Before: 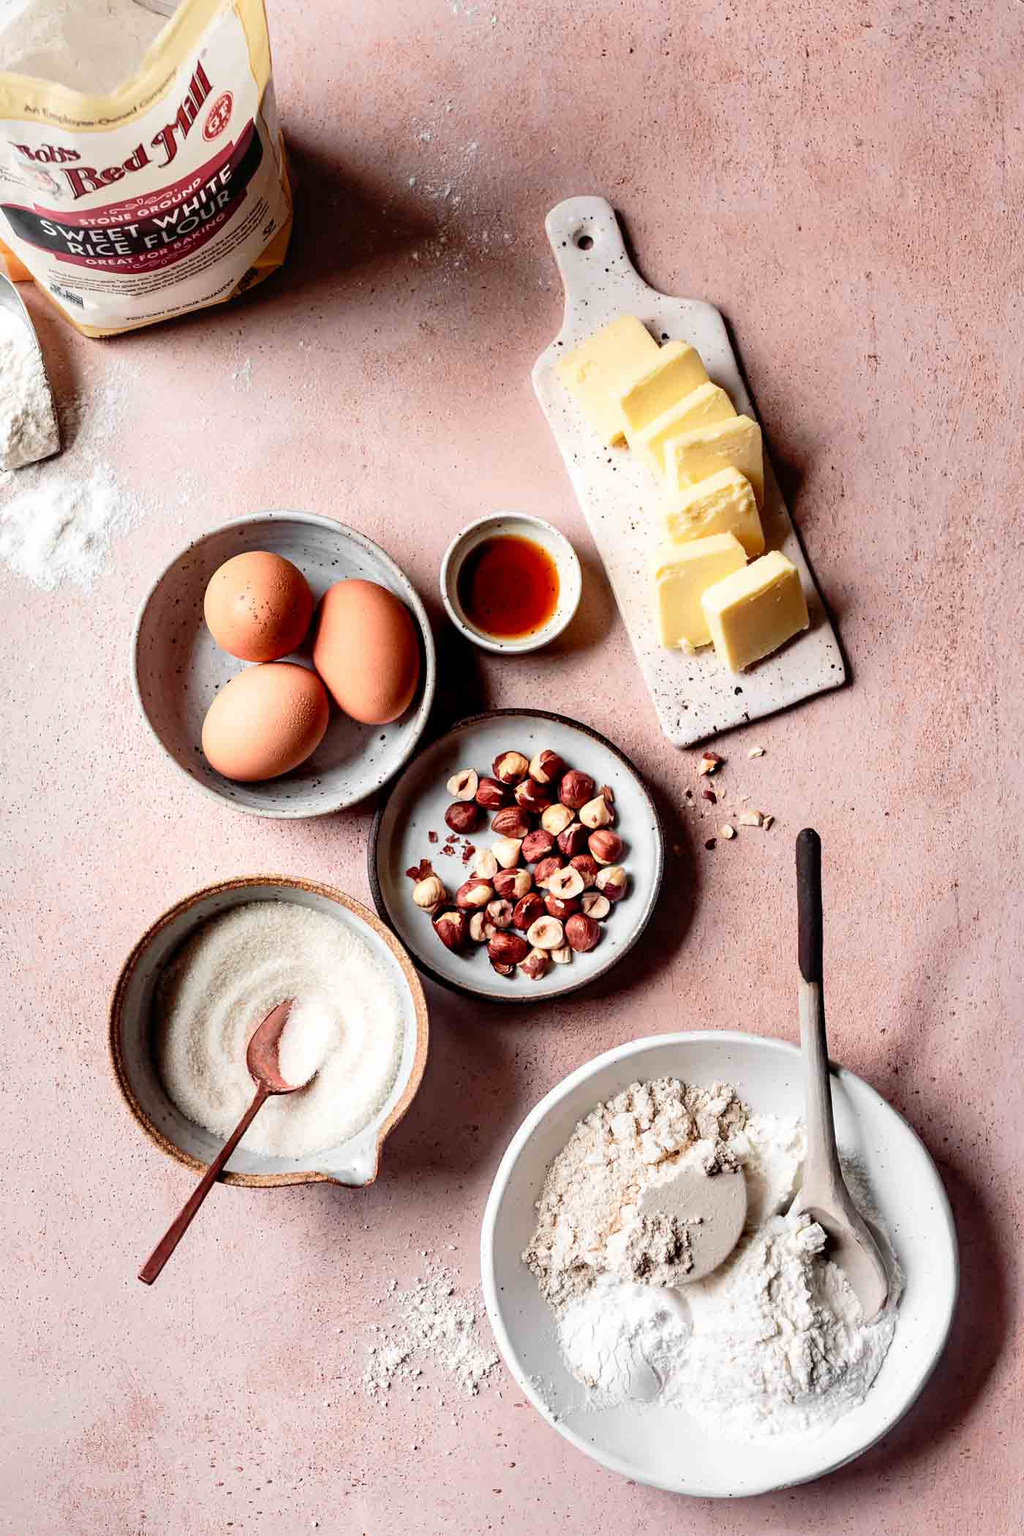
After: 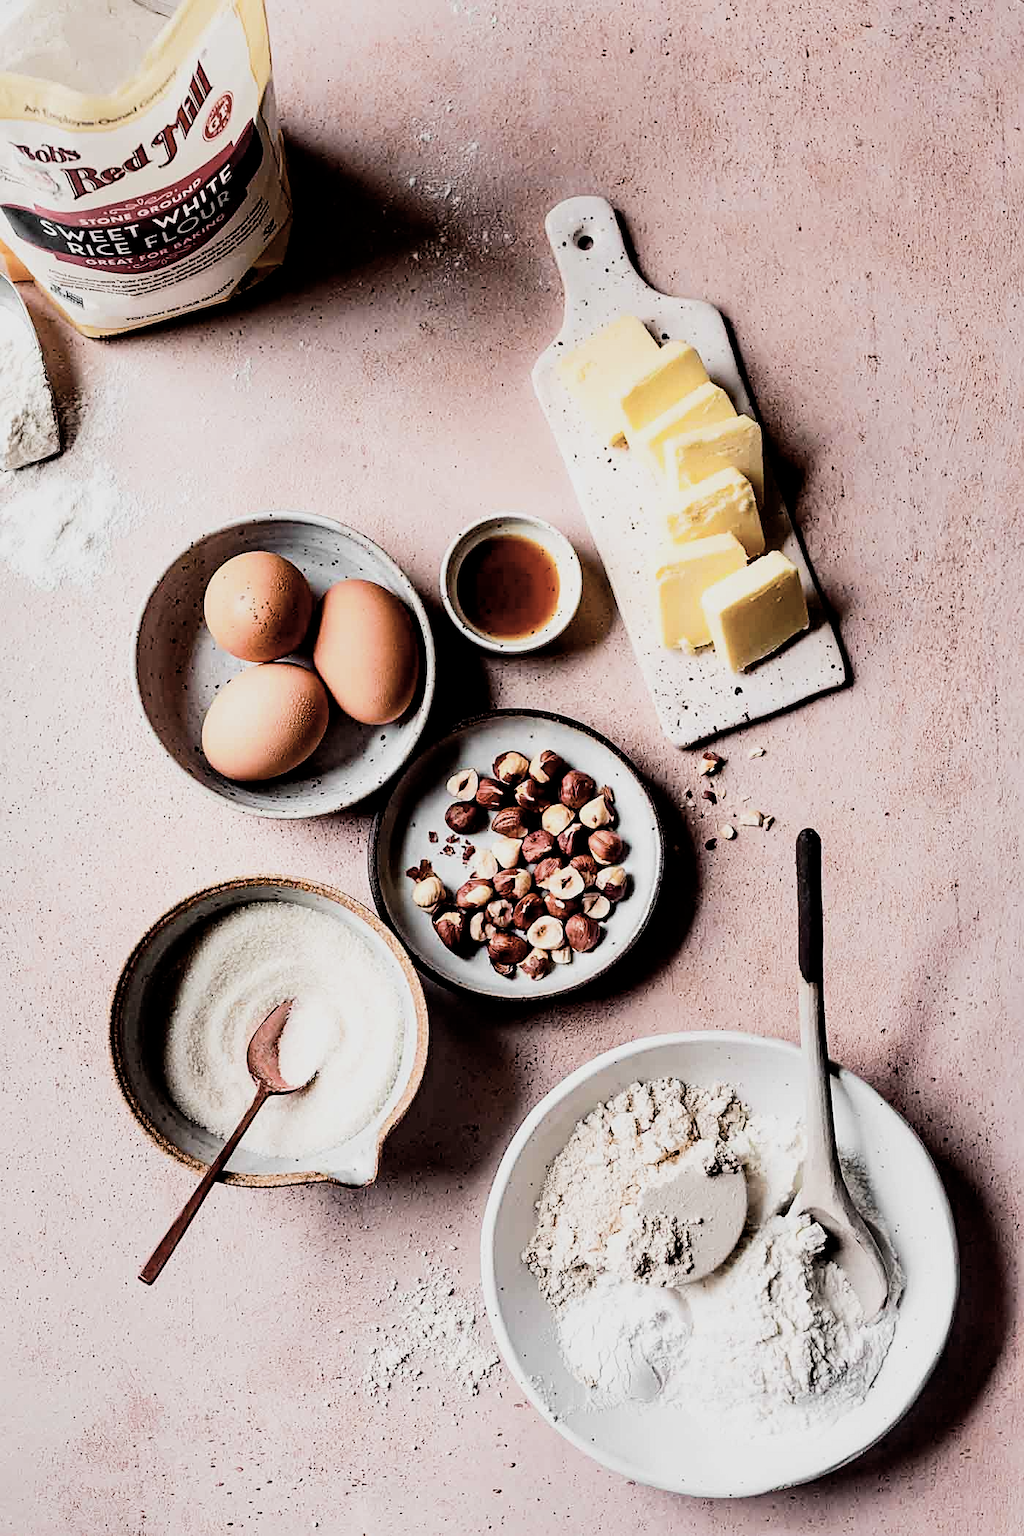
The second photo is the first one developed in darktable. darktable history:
contrast brightness saturation: contrast 0.1, saturation -0.36
filmic rgb: black relative exposure -5 EV, hardness 2.88, contrast 1.3, highlights saturation mix -30%
white balance: emerald 1
color balance rgb: linear chroma grading › global chroma 8.33%, perceptual saturation grading › global saturation 18.52%, global vibrance 7.87%
sharpen: on, module defaults
